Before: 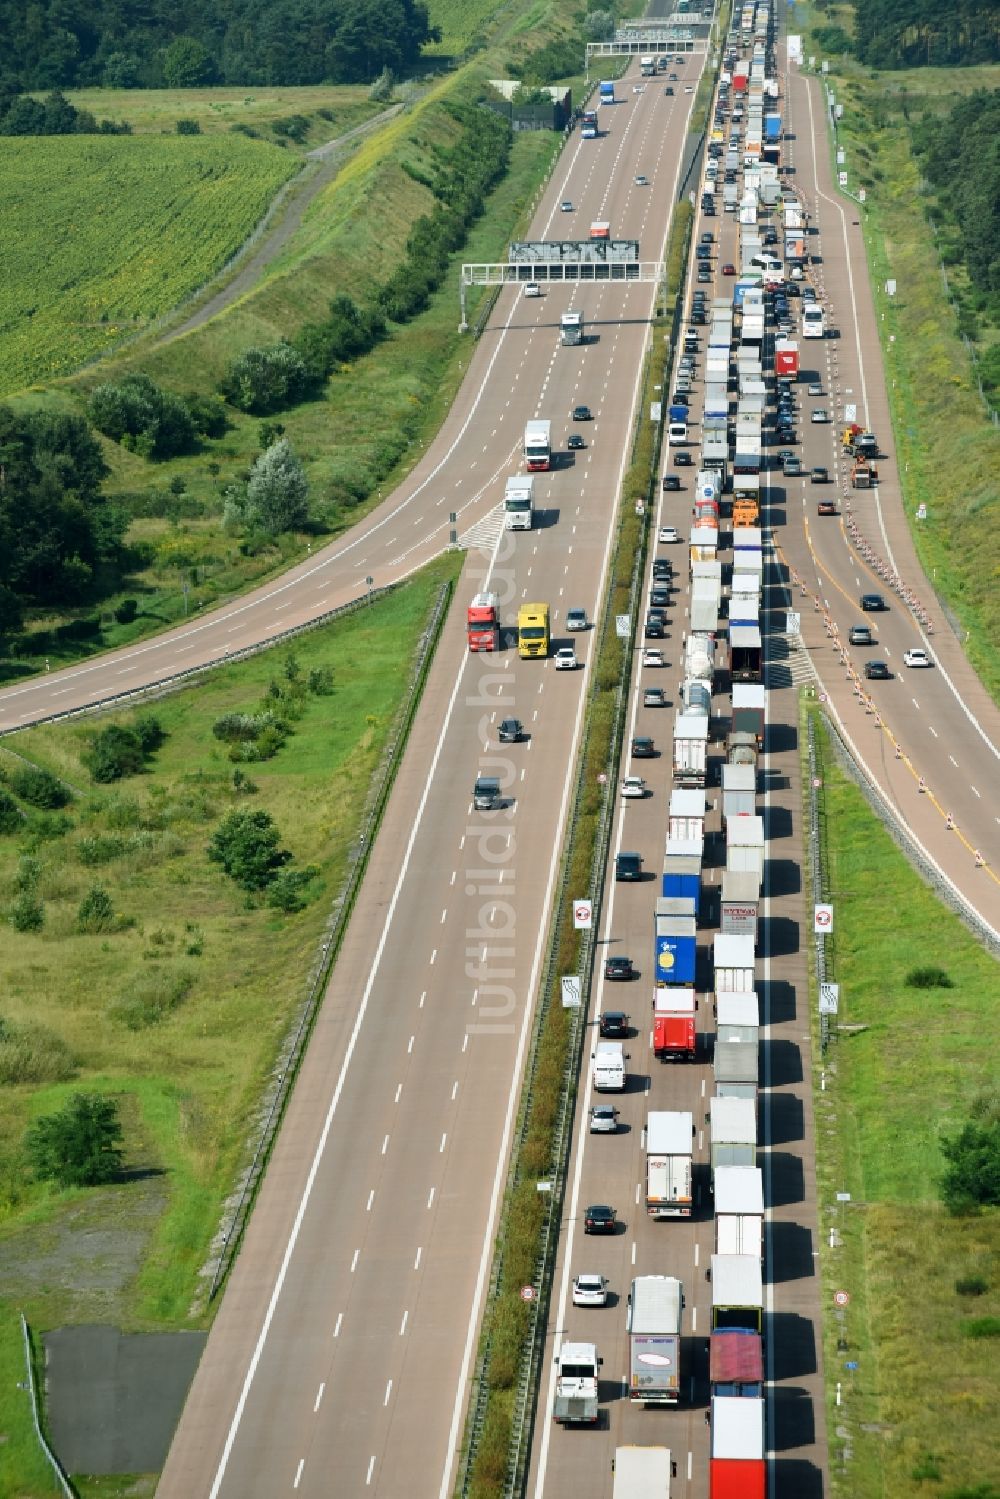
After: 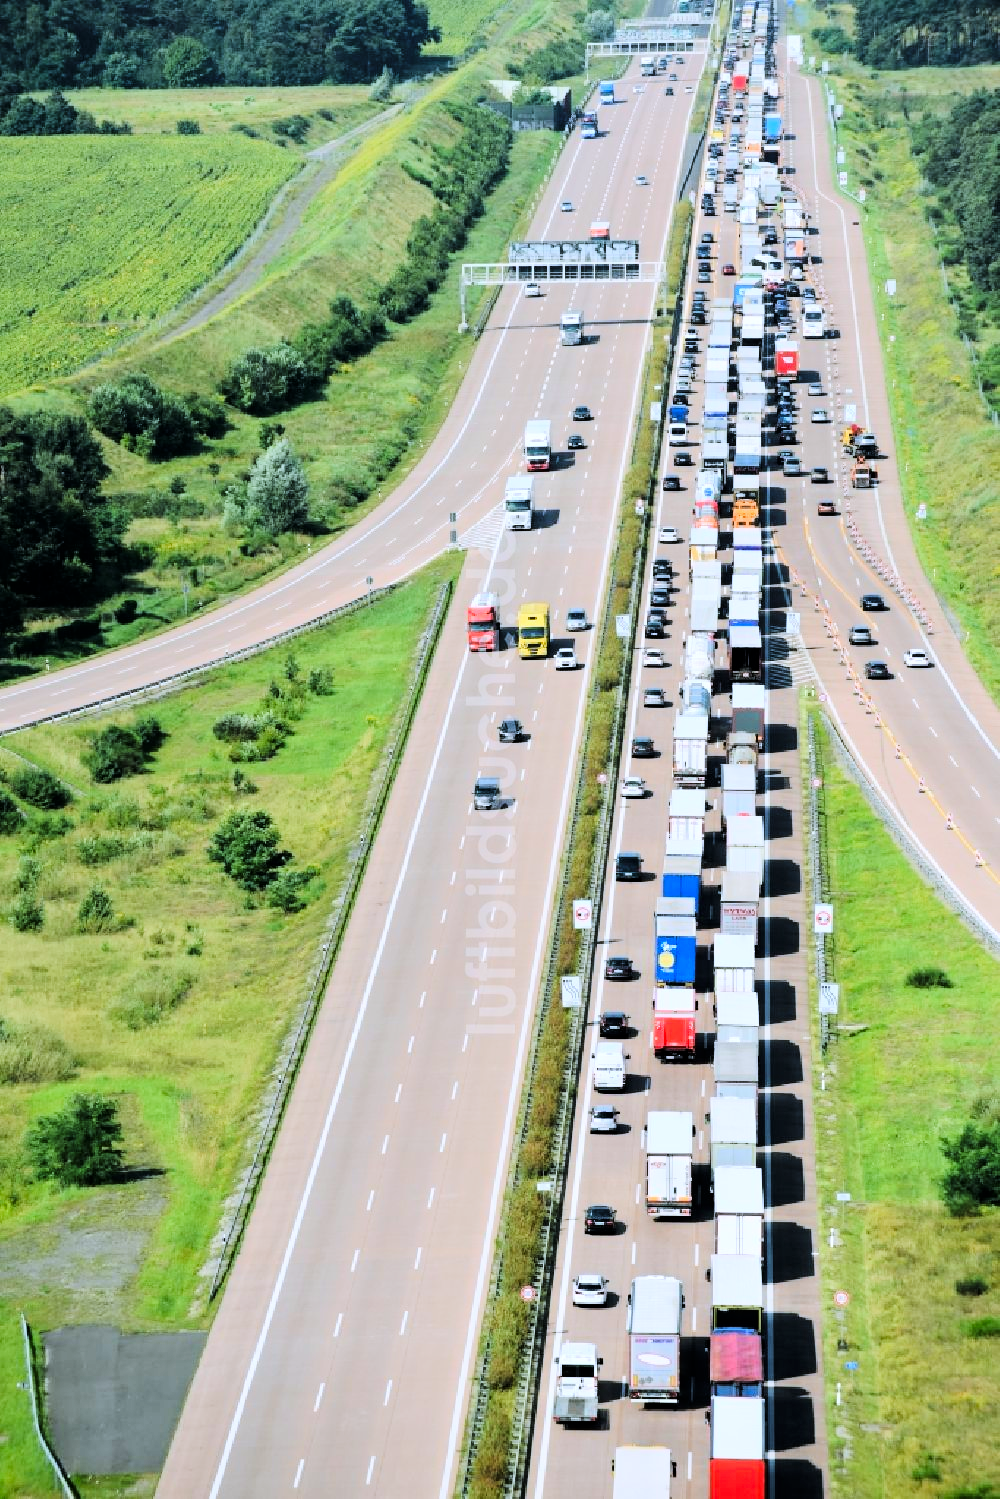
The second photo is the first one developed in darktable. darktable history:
white balance: red 0.967, blue 1.119, emerald 0.756
tone curve: curves: ch0 [(0, 0) (0.004, 0) (0.133, 0.071) (0.341, 0.453) (0.839, 0.922) (1, 1)], color space Lab, linked channels, preserve colors none
